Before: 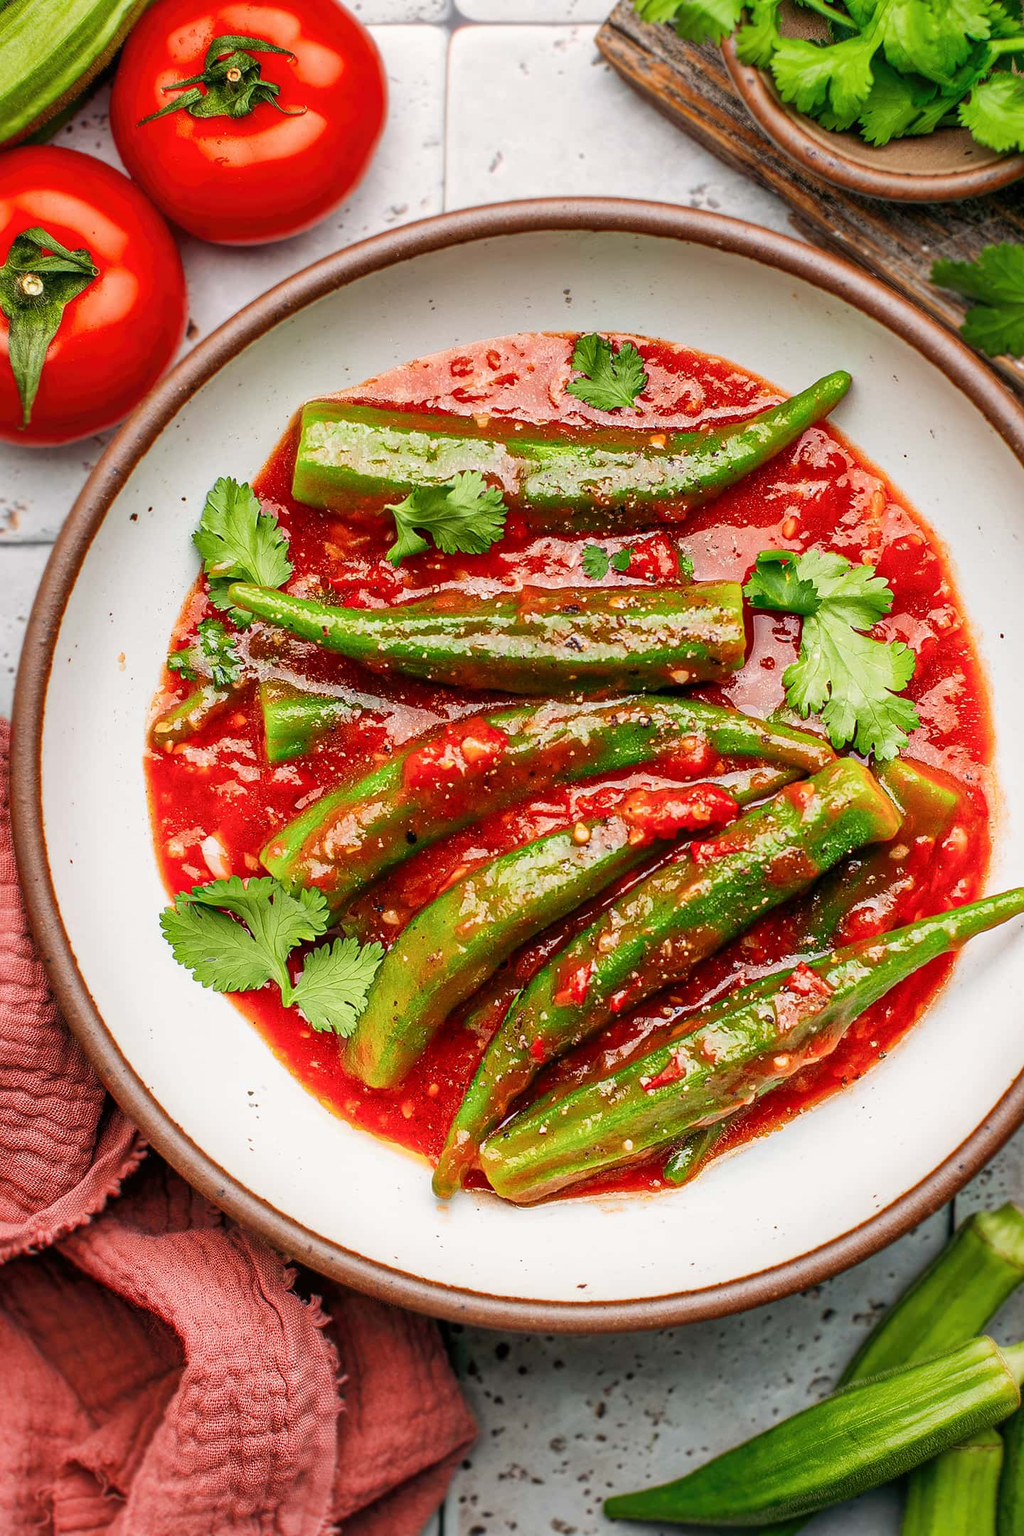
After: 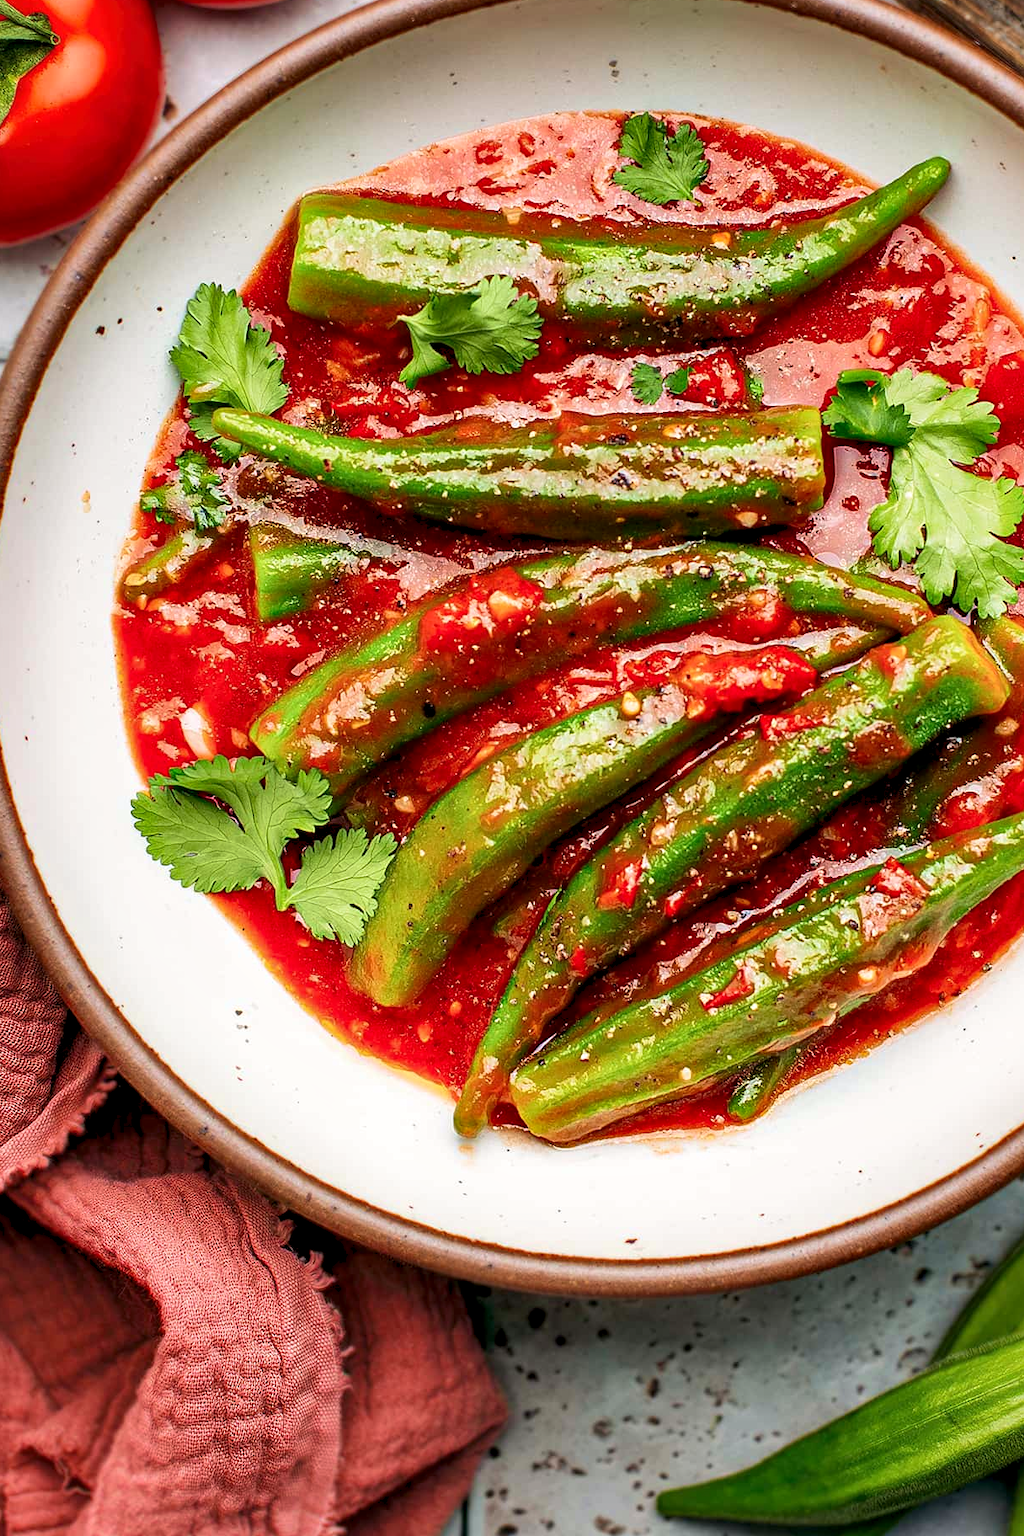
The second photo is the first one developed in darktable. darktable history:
contrast equalizer: octaves 7, y [[0.6 ×6], [0.55 ×6], [0 ×6], [0 ×6], [0 ×6]], mix 0.3
velvia: on, module defaults
levels: mode automatic, black 0.023%, white 99.97%, levels [0.062, 0.494, 0.925]
crop and rotate: left 4.842%, top 15.51%, right 10.668%
